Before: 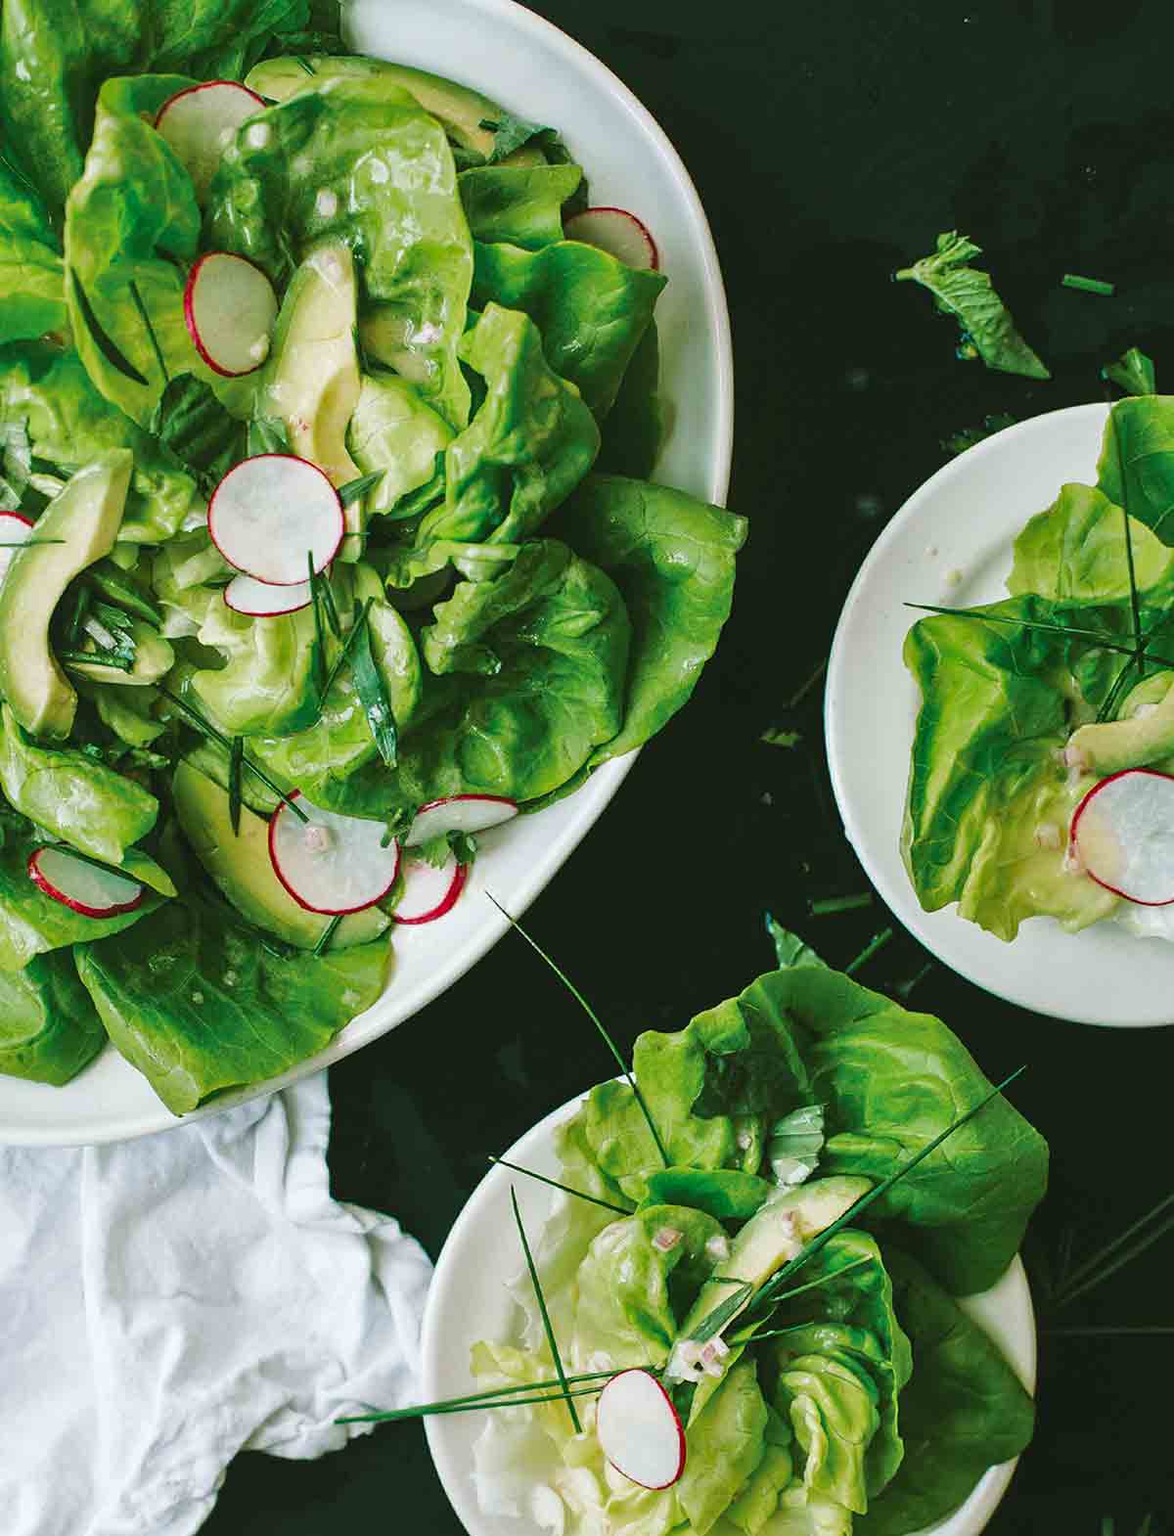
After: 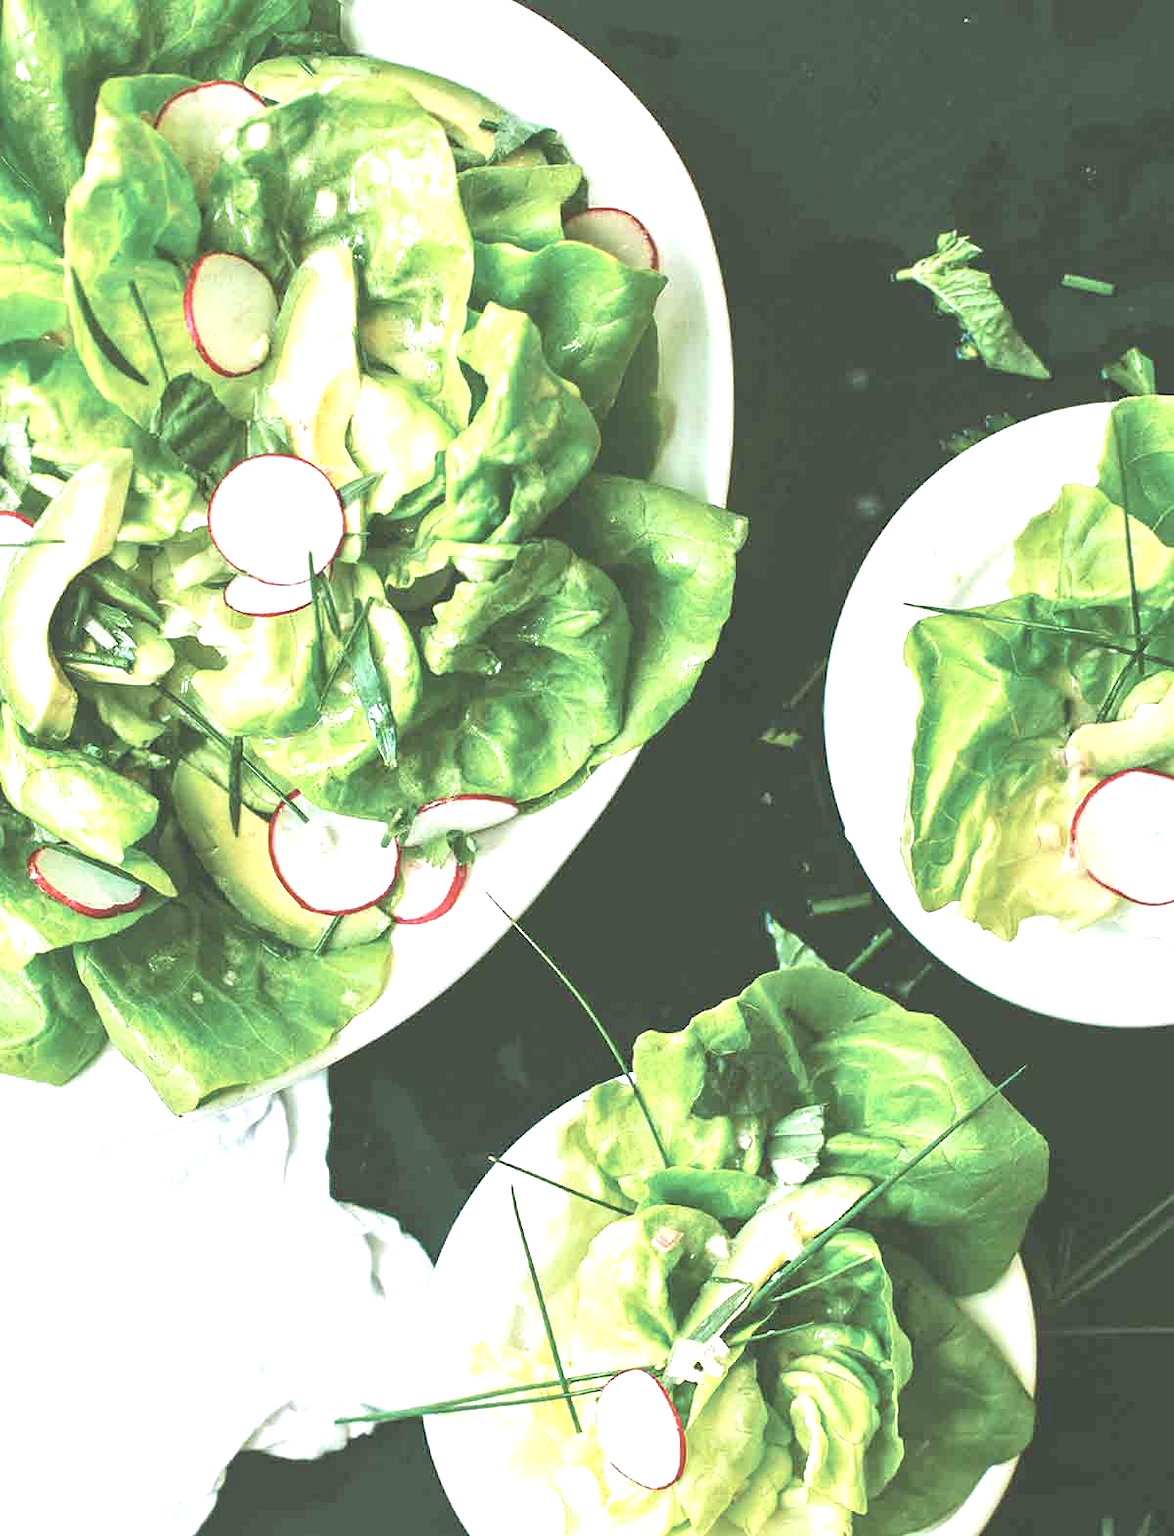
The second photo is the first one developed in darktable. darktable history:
contrast brightness saturation: contrast -0.268, saturation -0.435
exposure: exposure 2.042 EV, compensate exposure bias true, compensate highlight preservation false
